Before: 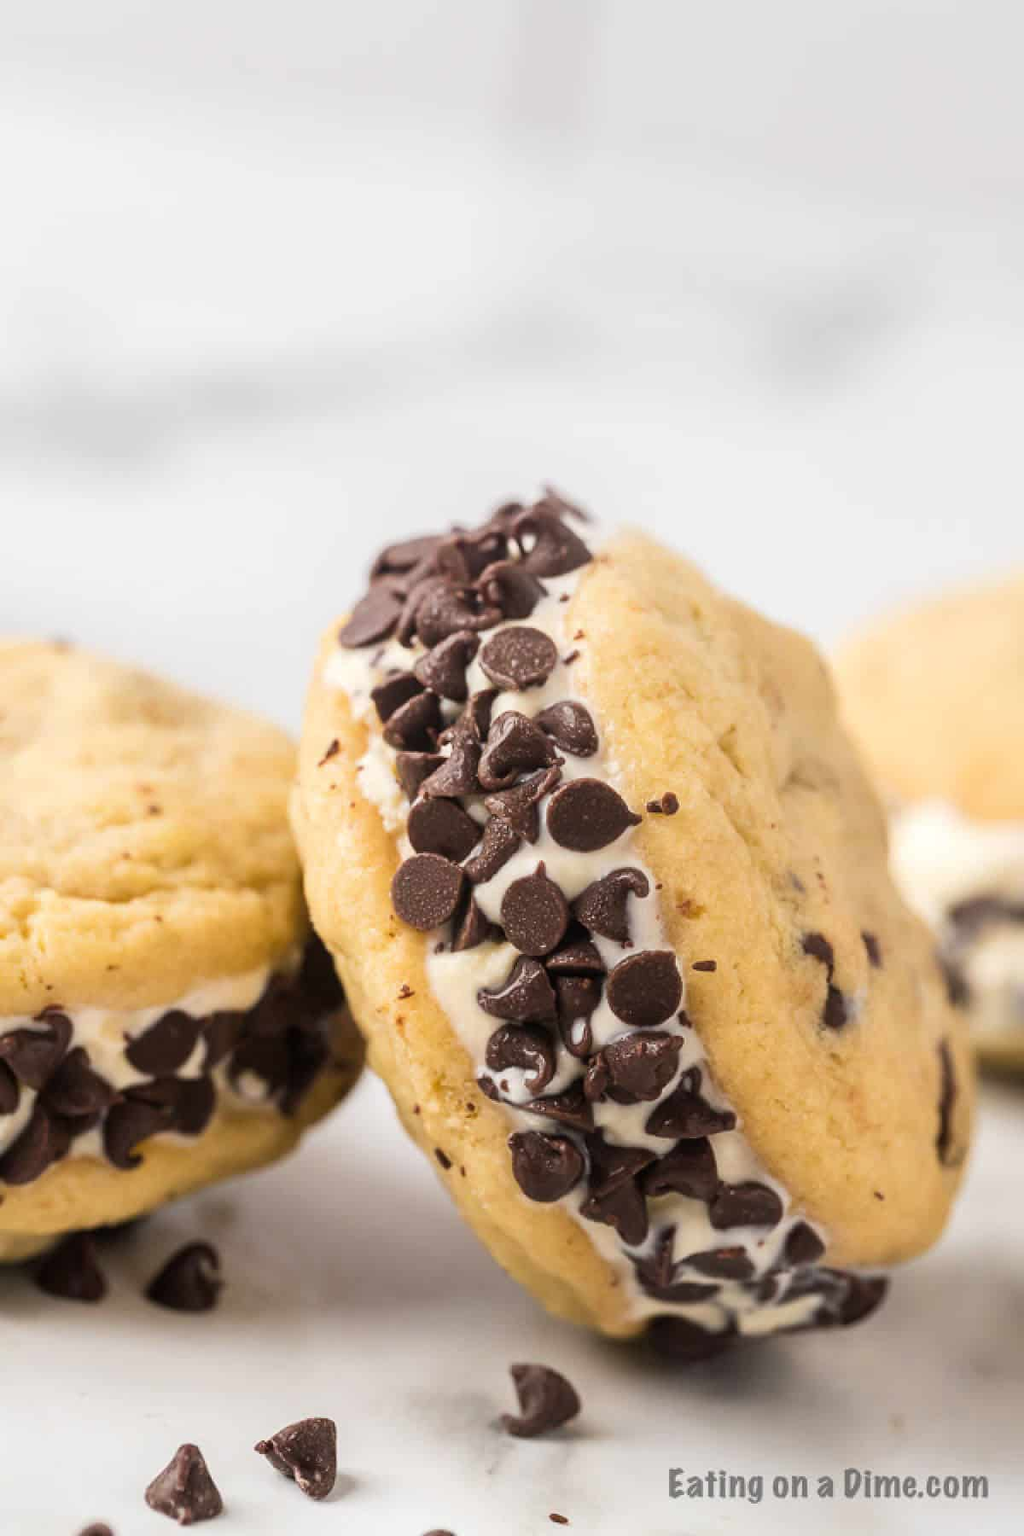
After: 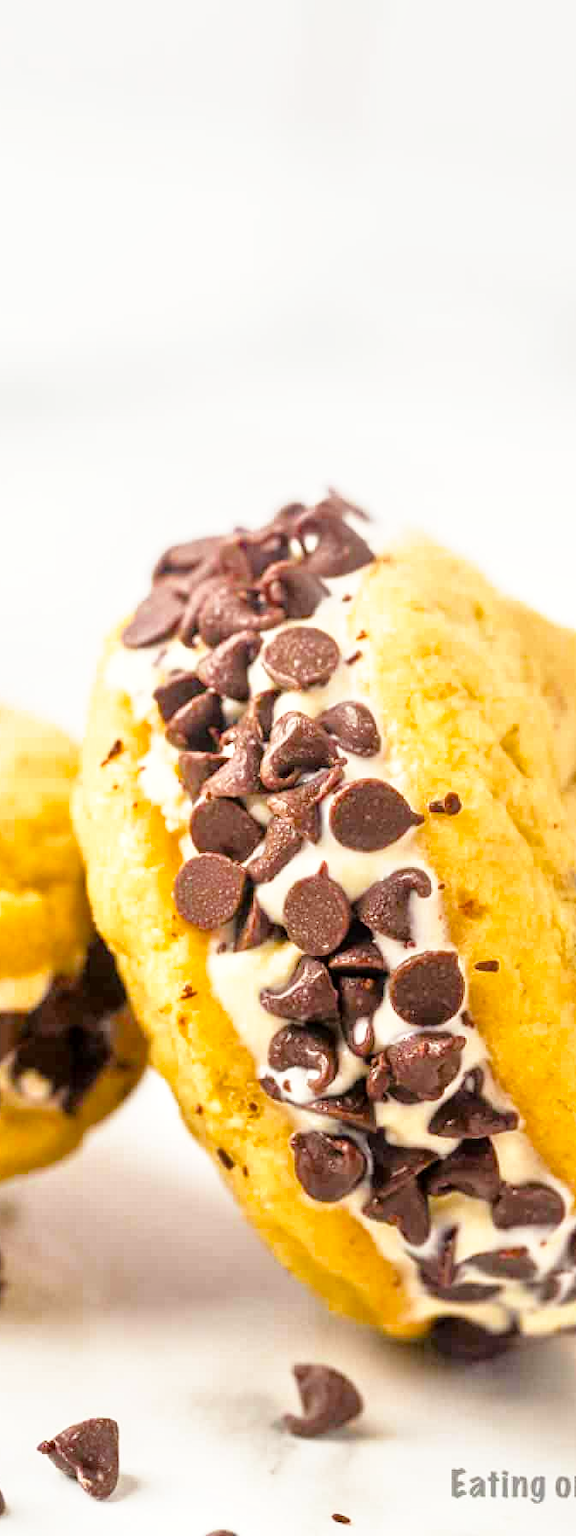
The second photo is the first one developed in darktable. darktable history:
tone equalizer: -7 EV 0.164 EV, -6 EV 0.561 EV, -5 EV 1.16 EV, -4 EV 1.36 EV, -3 EV 1.15 EV, -2 EV 0.6 EV, -1 EV 0.159 EV, mask exposure compensation -0.493 EV
base curve: curves: ch0 [(0, 0) (0.579, 0.807) (1, 1)], preserve colors none
color balance rgb: highlights gain › luminance 5.869%, highlights gain › chroma 1.256%, highlights gain › hue 87.56°, perceptual saturation grading › global saturation 19.45%, global vibrance 16.767%, saturation formula JzAzBz (2021)
crop: left 21.284%, right 22.427%
local contrast: highlights 102%, shadows 100%, detail 119%, midtone range 0.2
